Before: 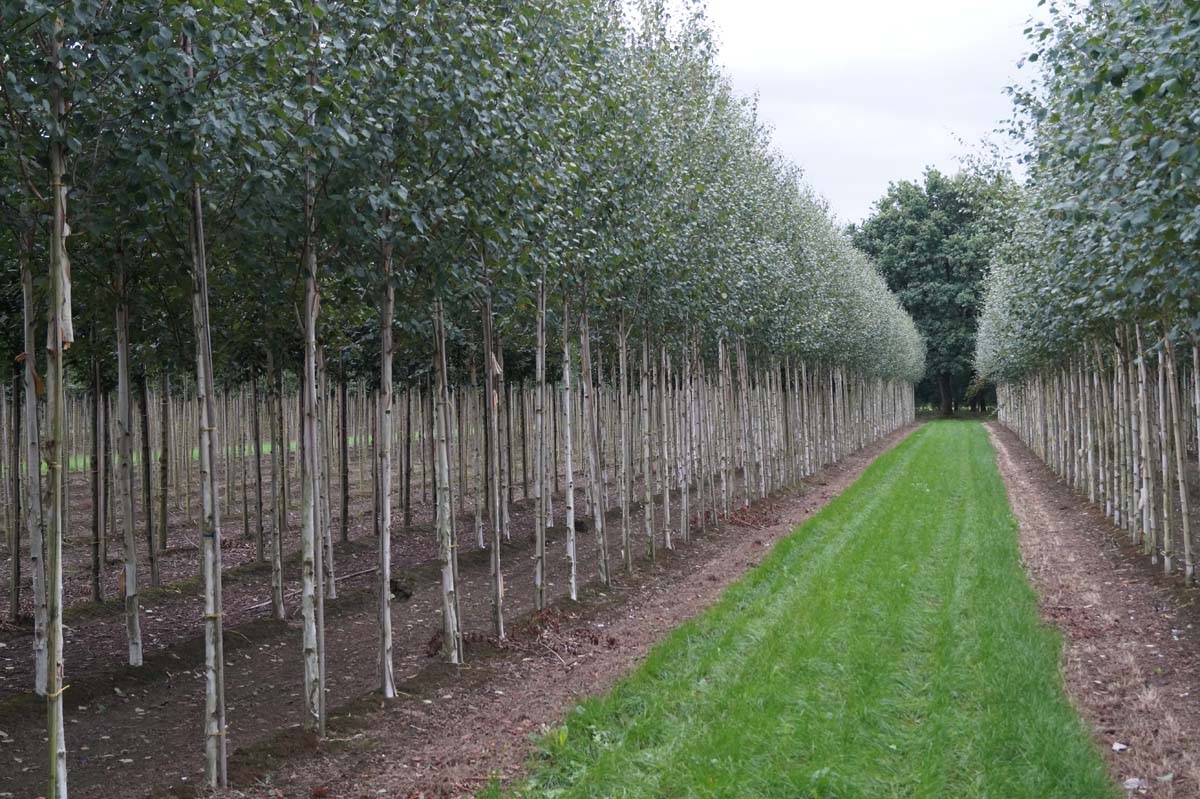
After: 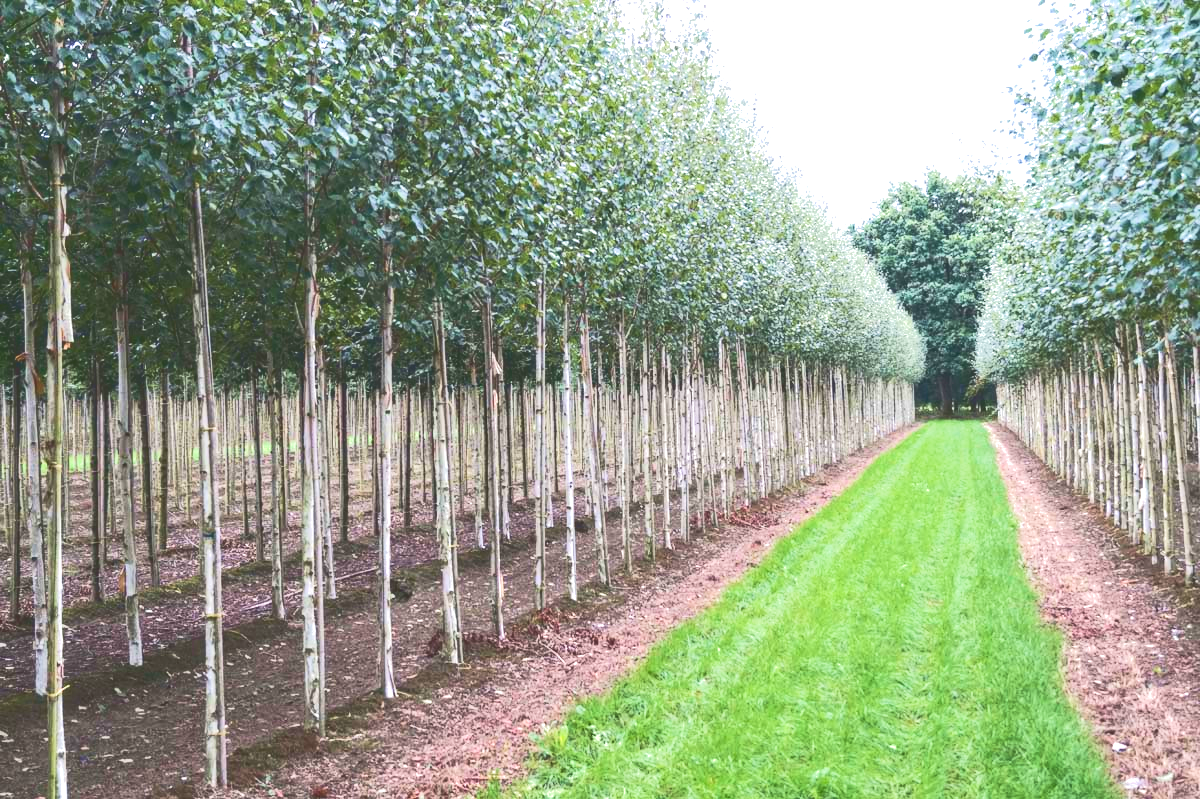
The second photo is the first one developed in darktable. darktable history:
color balance rgb: power › hue 62.61°, perceptual saturation grading › global saturation -1.722%, perceptual saturation grading › highlights -7.342%, perceptual saturation grading › mid-tones 7.982%, perceptual saturation grading › shadows 3.966%, global vibrance 20%
tone curve: curves: ch0 [(0, 0) (0.003, 0.231) (0.011, 0.231) (0.025, 0.231) (0.044, 0.231) (0.069, 0.235) (0.1, 0.24) (0.136, 0.246) (0.177, 0.256) (0.224, 0.279) (0.277, 0.313) (0.335, 0.354) (0.399, 0.428) (0.468, 0.514) (0.543, 0.61) (0.623, 0.728) (0.709, 0.808) (0.801, 0.873) (0.898, 0.909) (1, 1)], color space Lab, linked channels, preserve colors none
exposure: black level correction -0.005, exposure 1.003 EV, compensate exposure bias true, compensate highlight preservation false
local contrast: on, module defaults
velvia: on, module defaults
